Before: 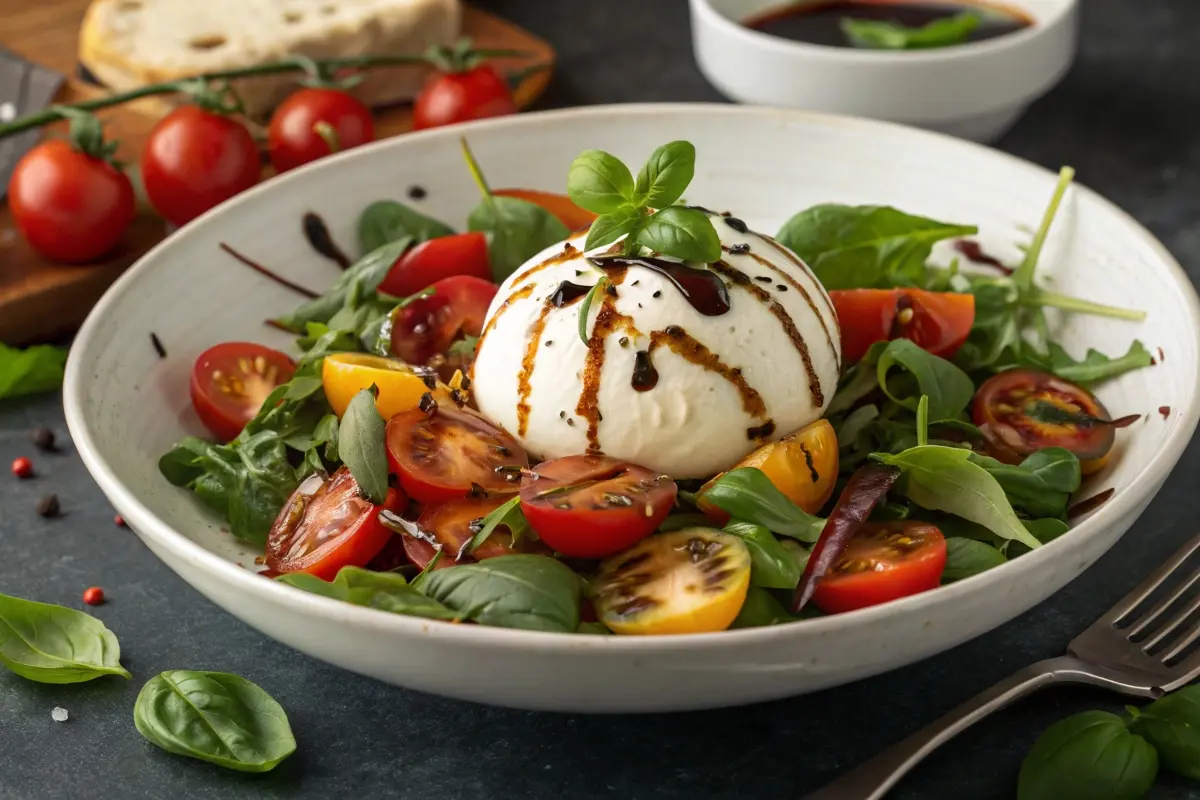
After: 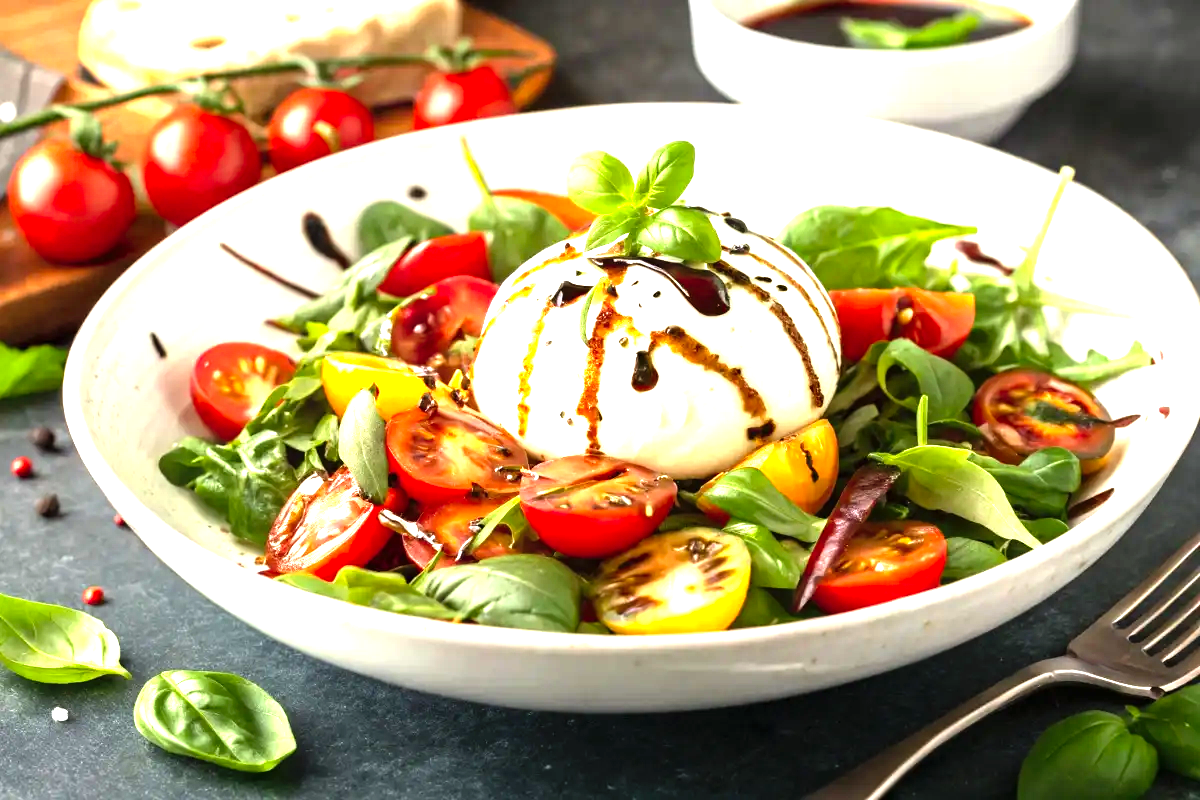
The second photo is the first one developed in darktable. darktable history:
levels: levels [0, 0.281, 0.562]
color correction: saturation 0.99
